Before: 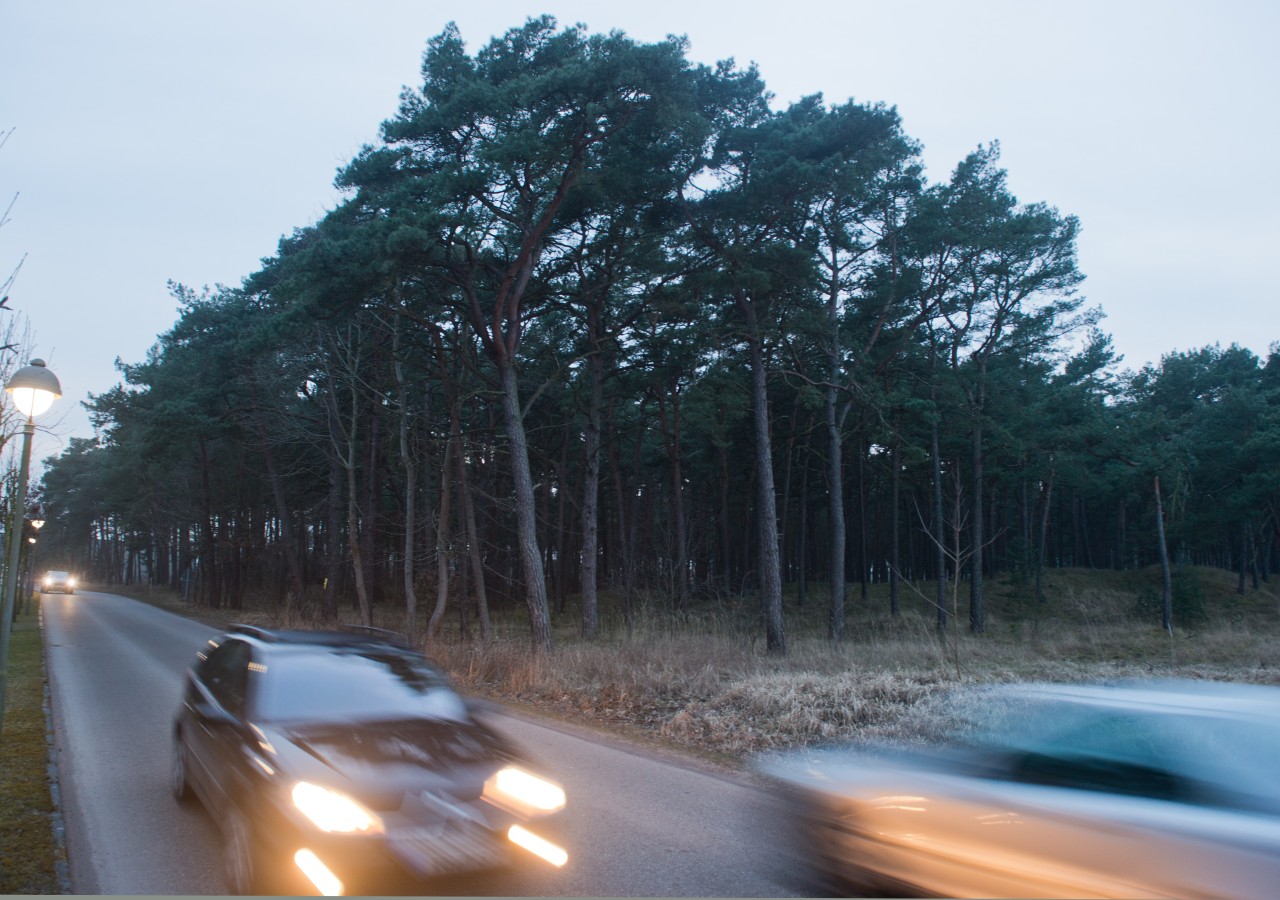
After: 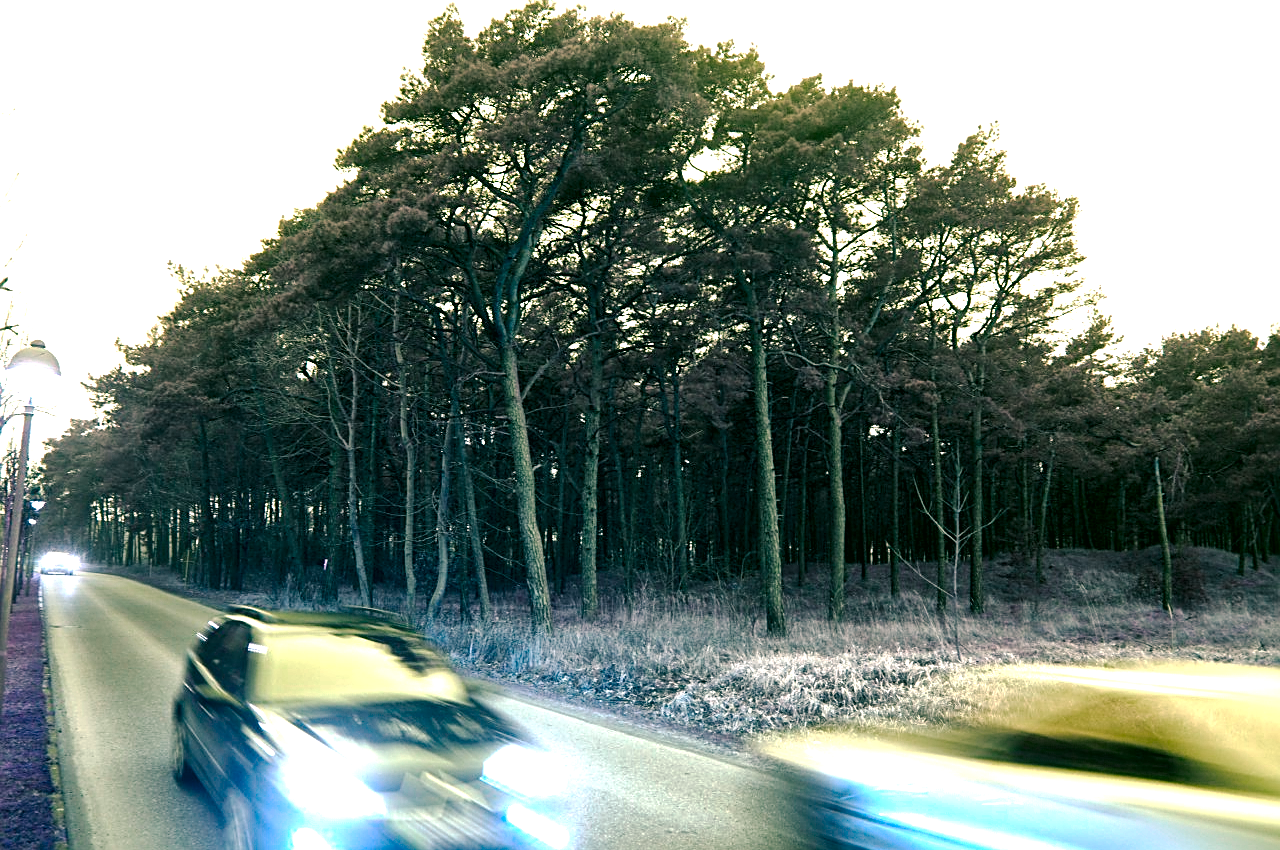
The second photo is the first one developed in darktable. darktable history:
local contrast: mode bilateral grid, contrast 19, coarseness 50, detail 157%, midtone range 0.2
crop and rotate: top 2.181%, bottom 3.265%
base curve: curves: ch0 [(0, 0) (0.262, 0.32) (0.722, 0.705) (1, 1)], preserve colors none
color balance rgb: shadows lift › luminance -28.362%, shadows lift › chroma 10.1%, shadows lift › hue 231.48°, highlights gain › chroma 0.983%, highlights gain › hue 24.51°, perceptual saturation grading › global saturation 19.788%, hue shift -150.17°, contrast 34.99%, saturation formula JzAzBz (2021)
exposure: black level correction 0, exposure 0.89 EV, compensate exposure bias true, compensate highlight preservation false
sharpen: on, module defaults
tone equalizer: smoothing diameter 24.77%, edges refinement/feathering 11.73, preserve details guided filter
